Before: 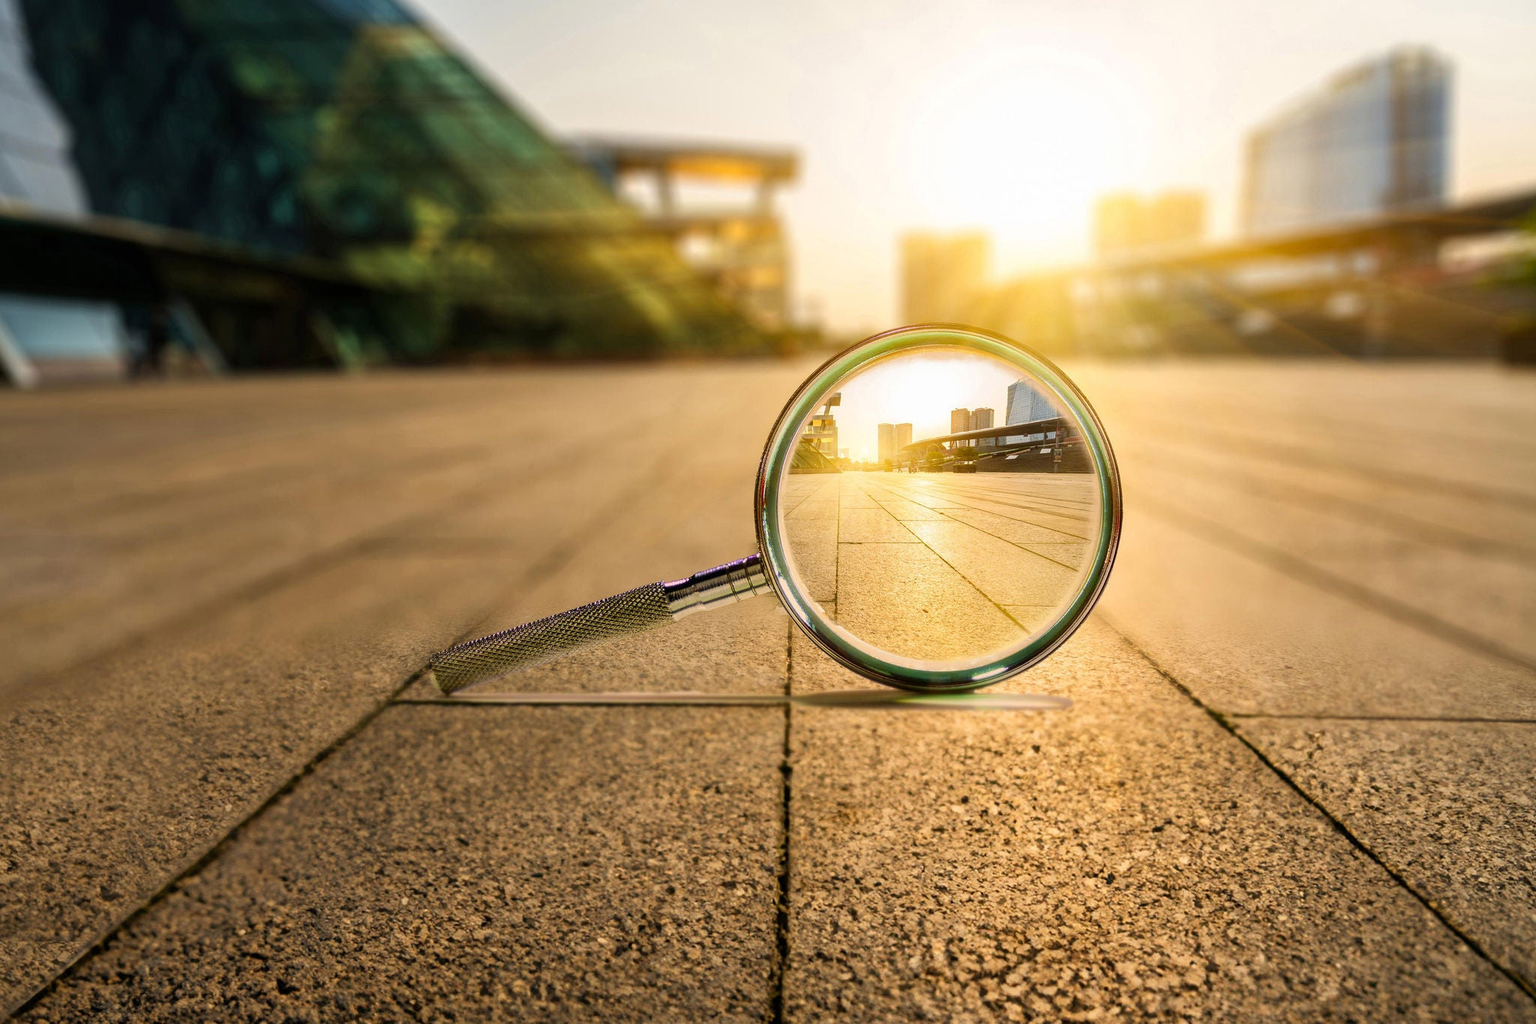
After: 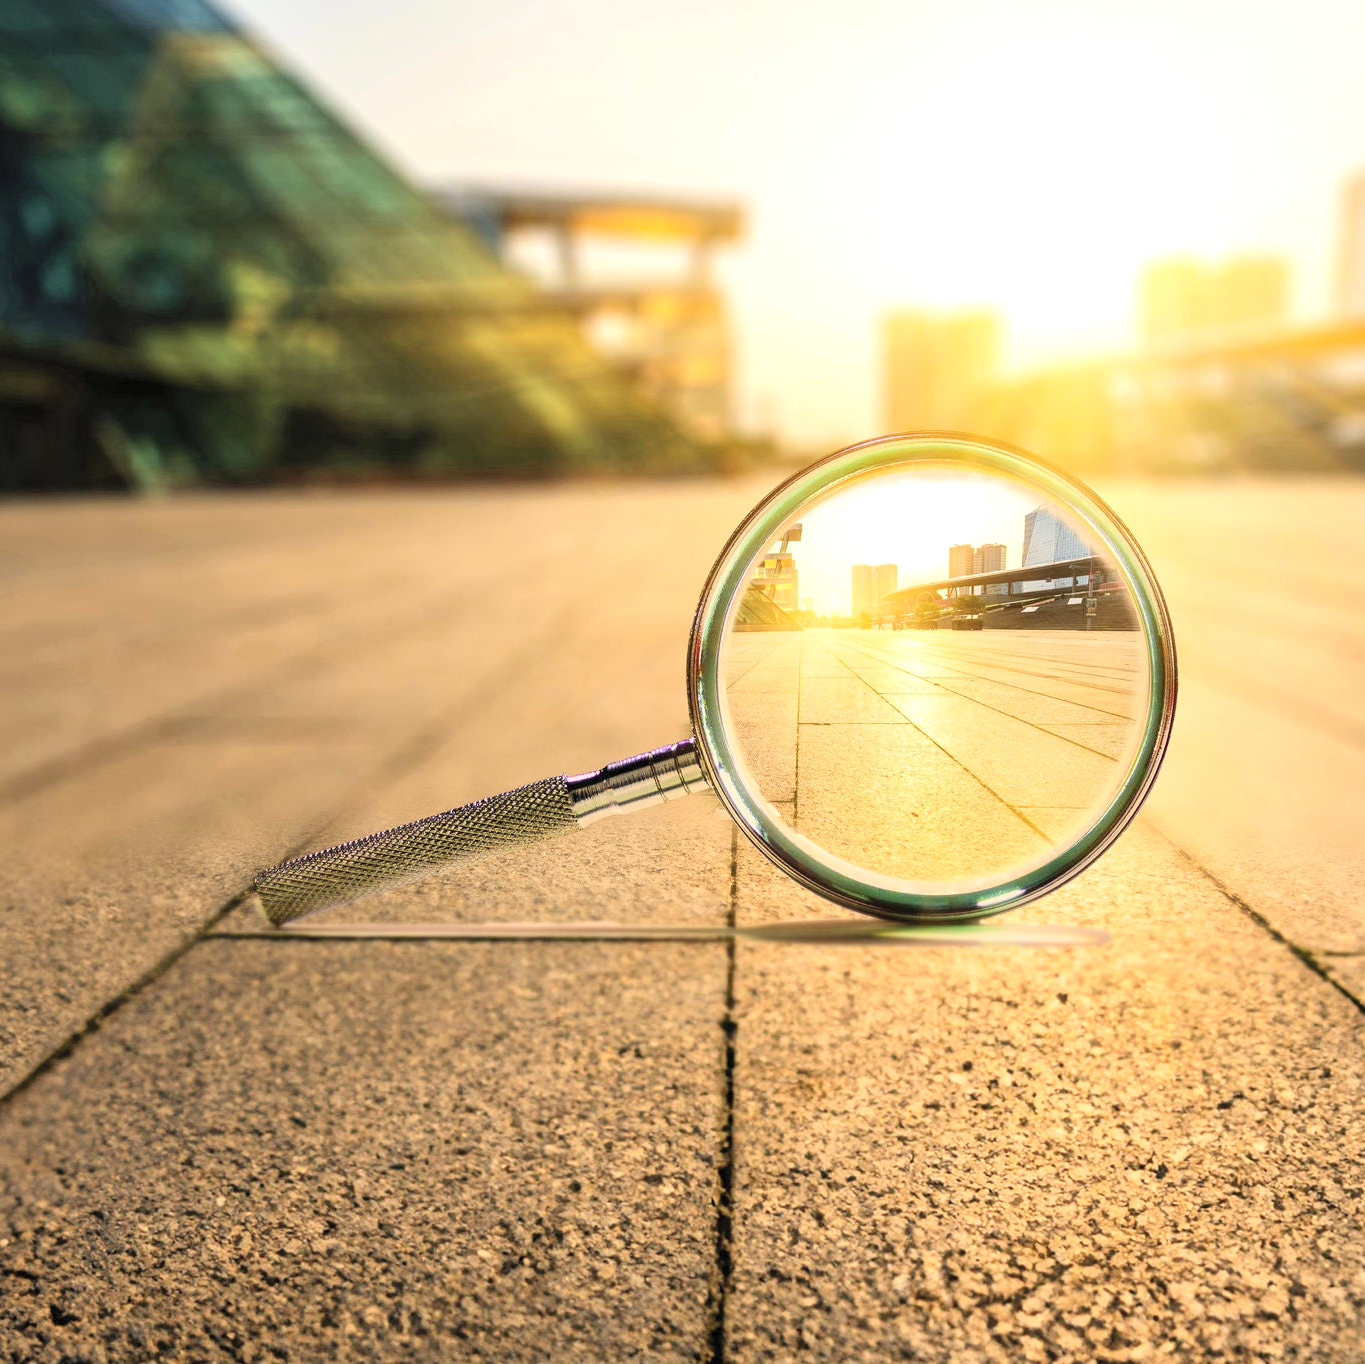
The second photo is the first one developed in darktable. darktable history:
crop and rotate: left 15.611%, right 17.731%
exposure: exposure 0.263 EV, compensate exposure bias true, compensate highlight preservation false
contrast brightness saturation: contrast 0.139, brightness 0.219
